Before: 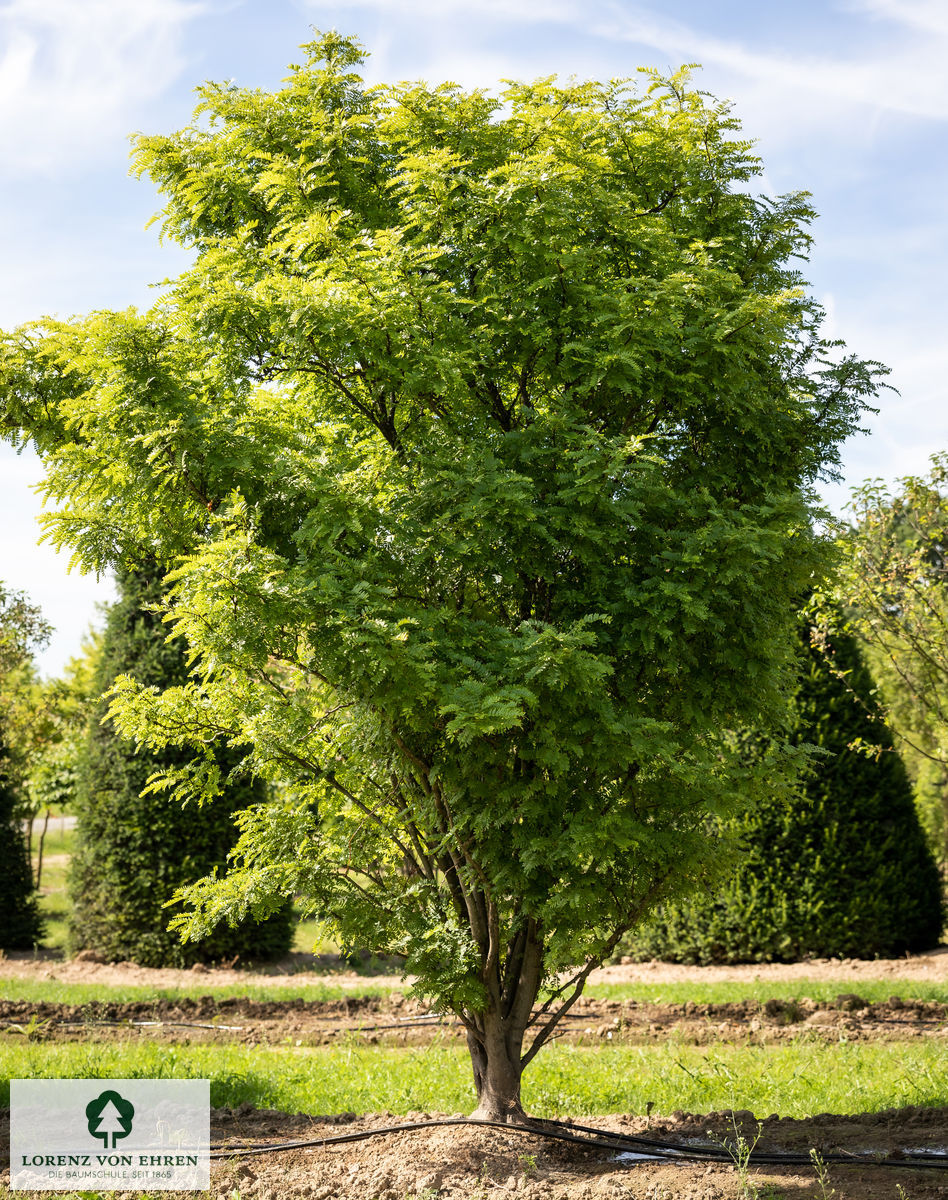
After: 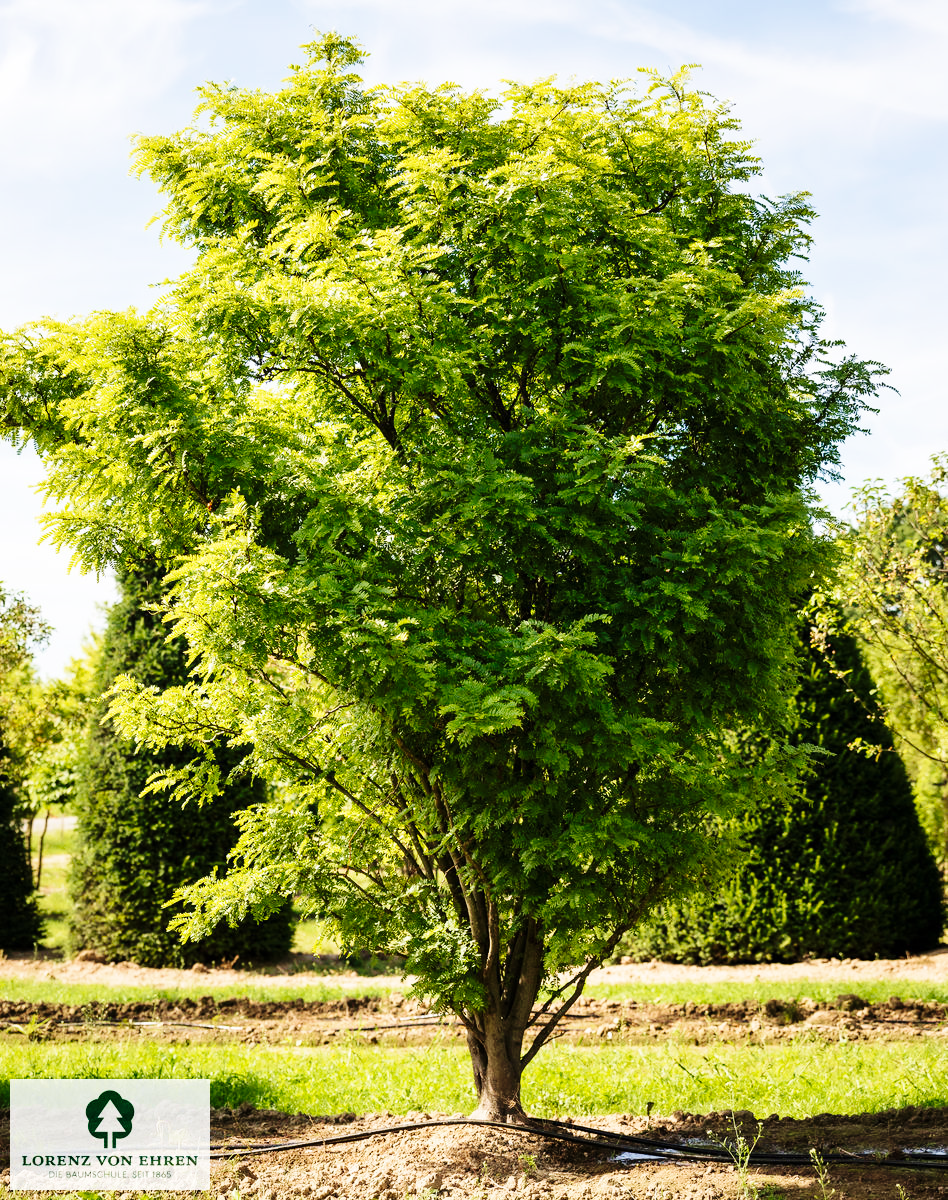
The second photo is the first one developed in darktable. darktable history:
white balance: emerald 1
velvia: strength 36.57%
base curve: curves: ch0 [(0, 0) (0.036, 0.025) (0.121, 0.166) (0.206, 0.329) (0.605, 0.79) (1, 1)], preserve colors none
